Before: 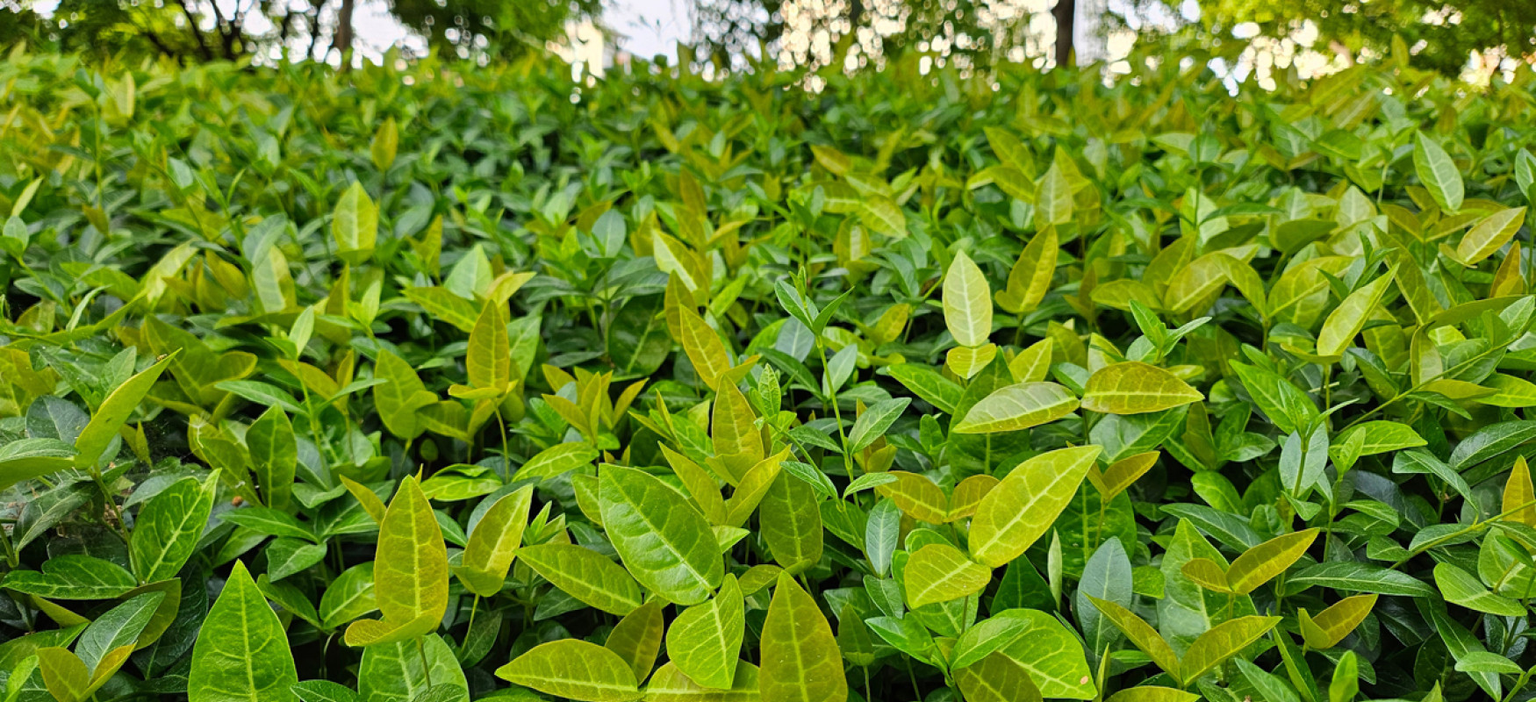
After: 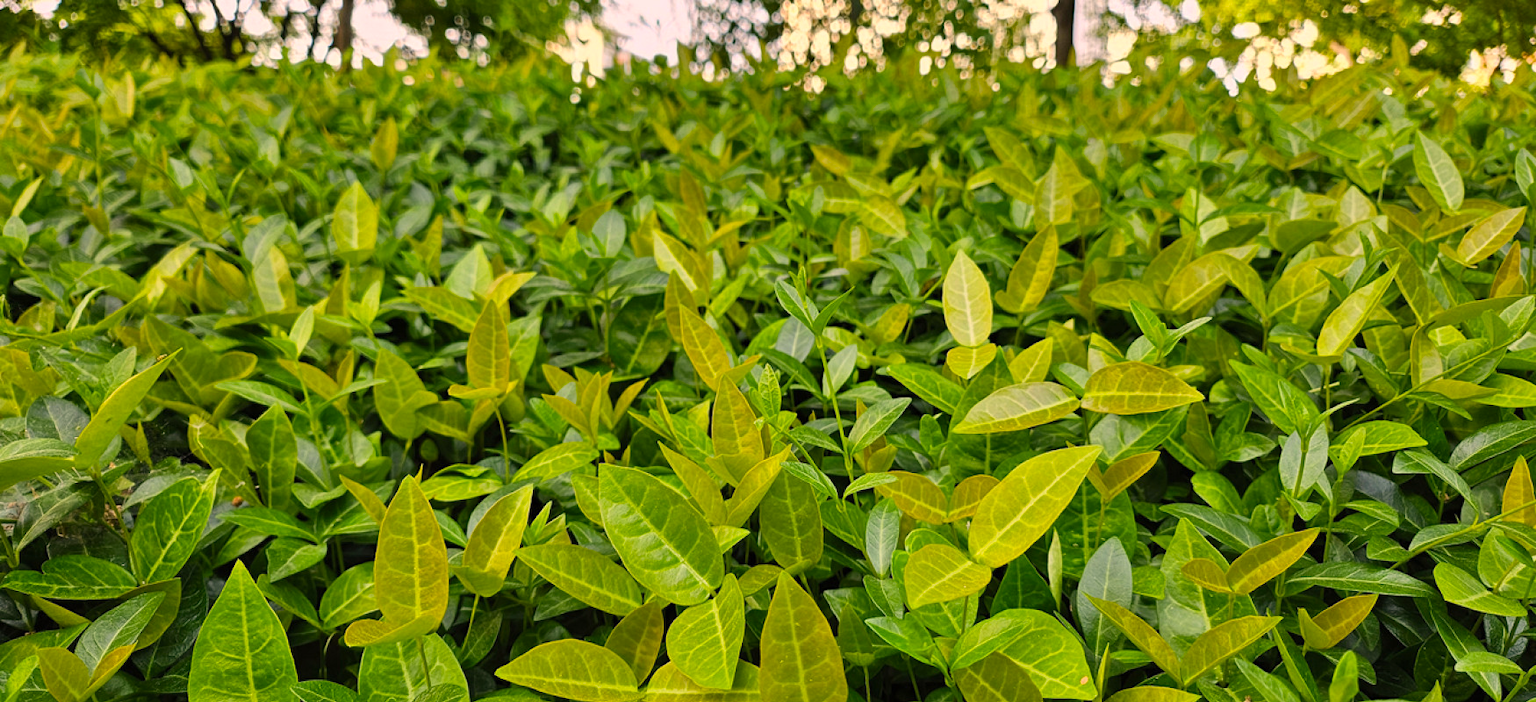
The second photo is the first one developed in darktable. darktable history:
color correction: highlights a* 11.96, highlights b* 11.58
contrast brightness saturation: contrast 0.04, saturation 0.07
fill light: on, module defaults
